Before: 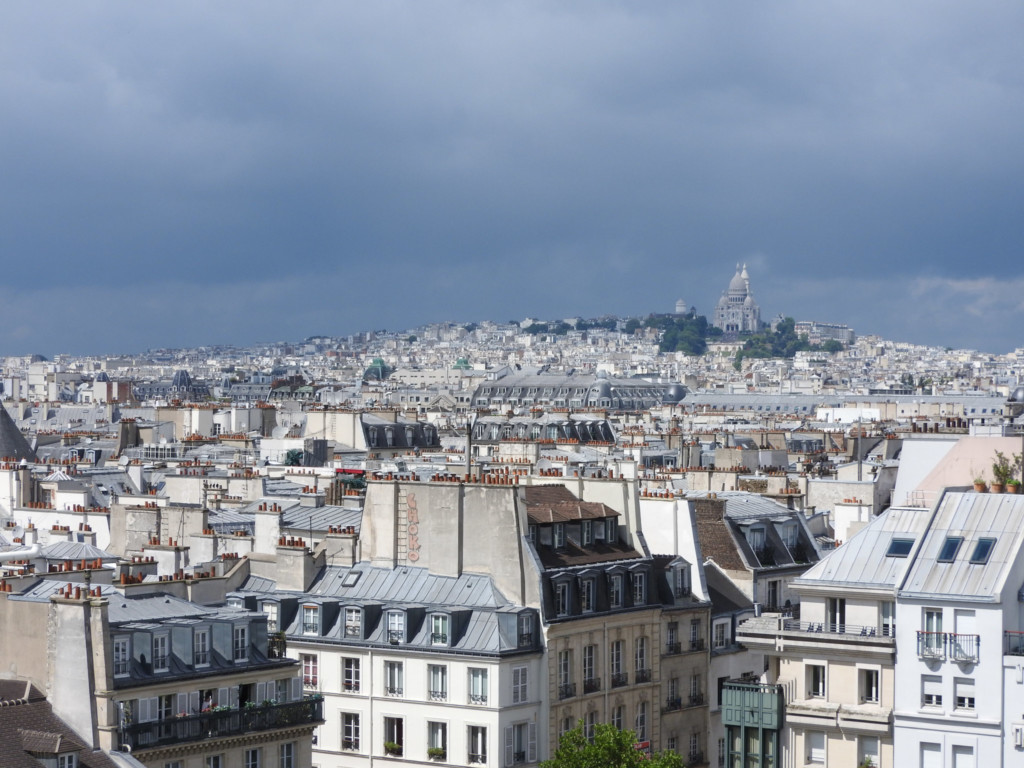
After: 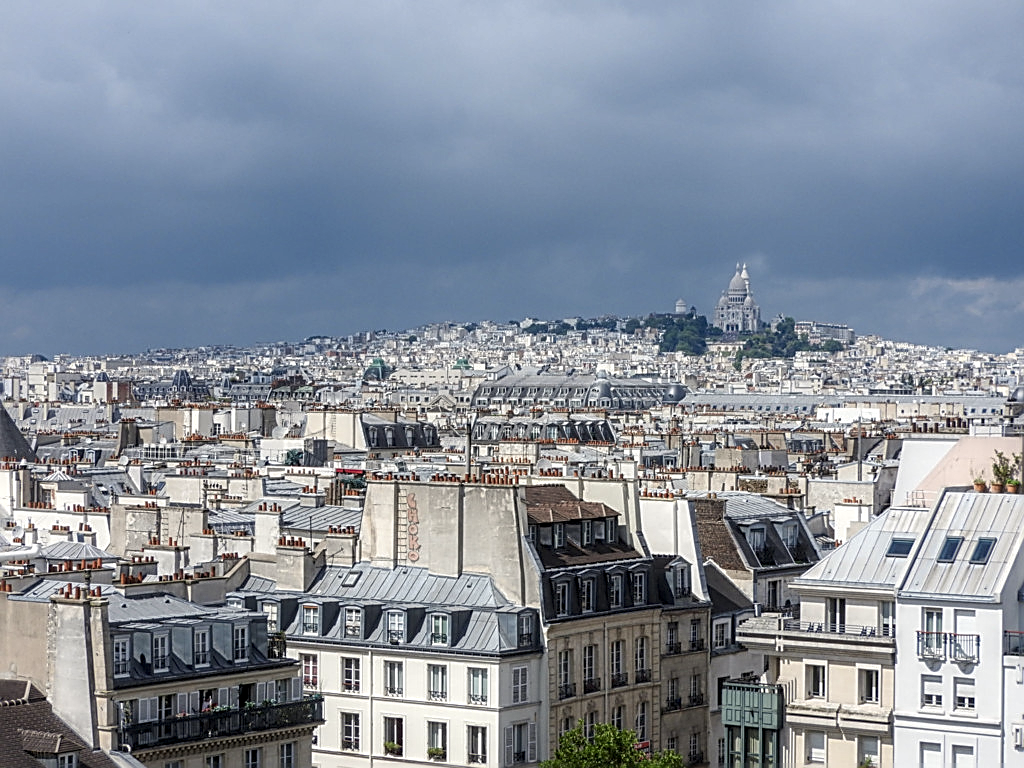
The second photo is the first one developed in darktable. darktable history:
local contrast: highlights 25%, detail 150%
sharpen: amount 0.901
color correction: highlights b* 3
contrast equalizer: y [[0.5, 0.488, 0.462, 0.461, 0.491, 0.5], [0.5 ×6], [0.5 ×6], [0 ×6], [0 ×6]]
